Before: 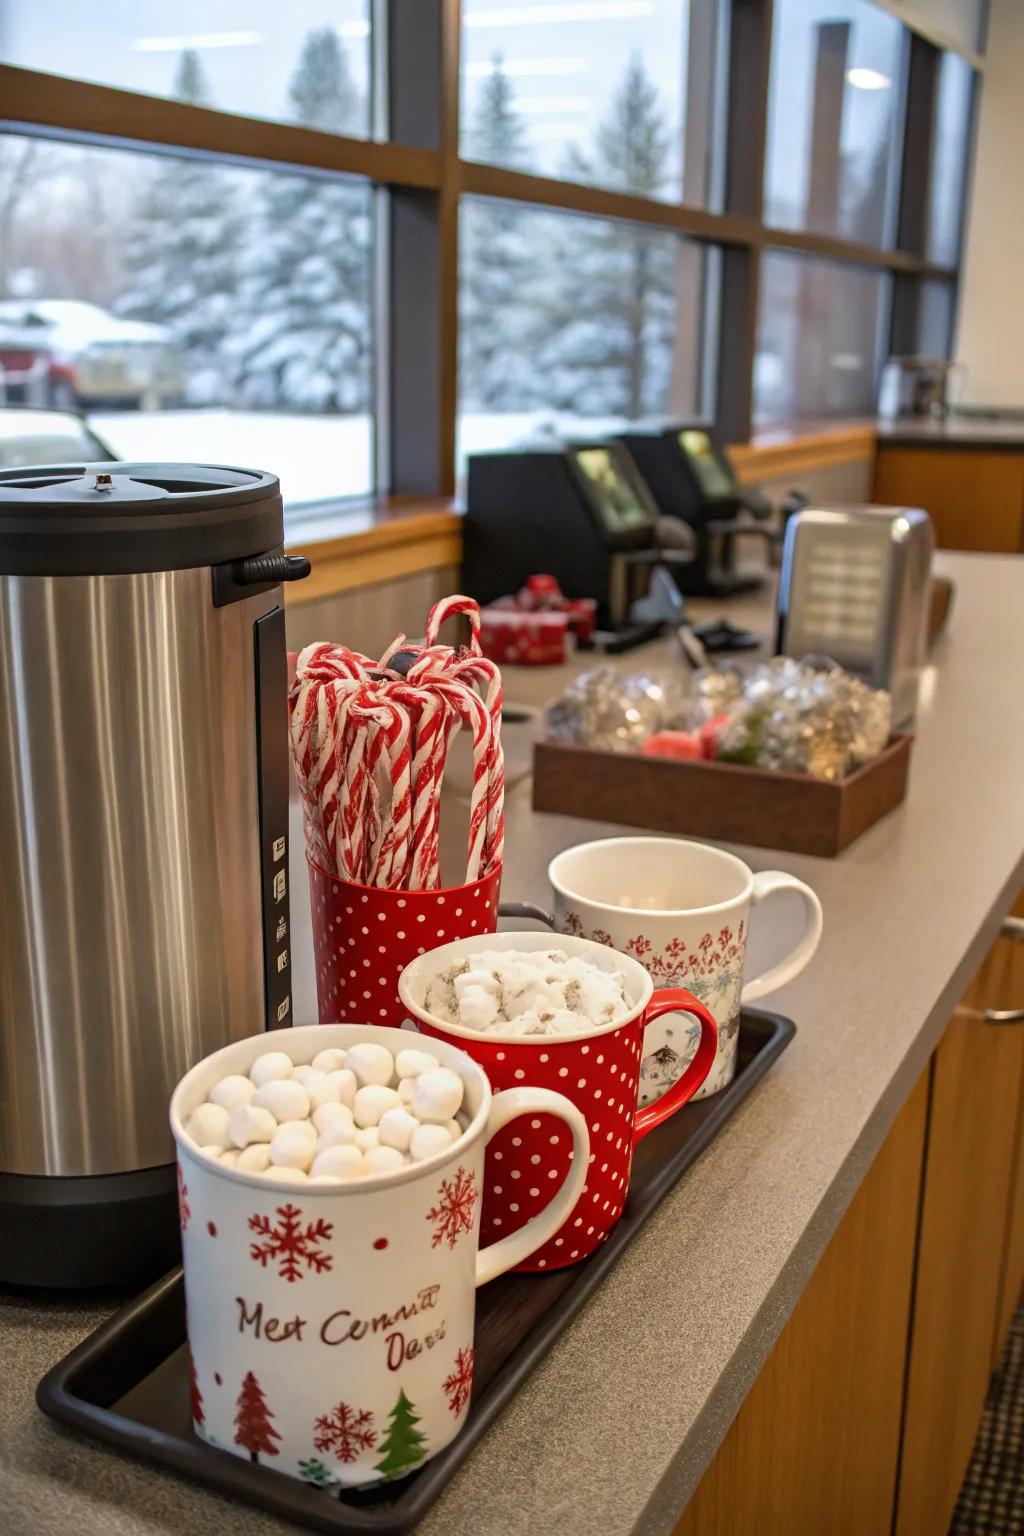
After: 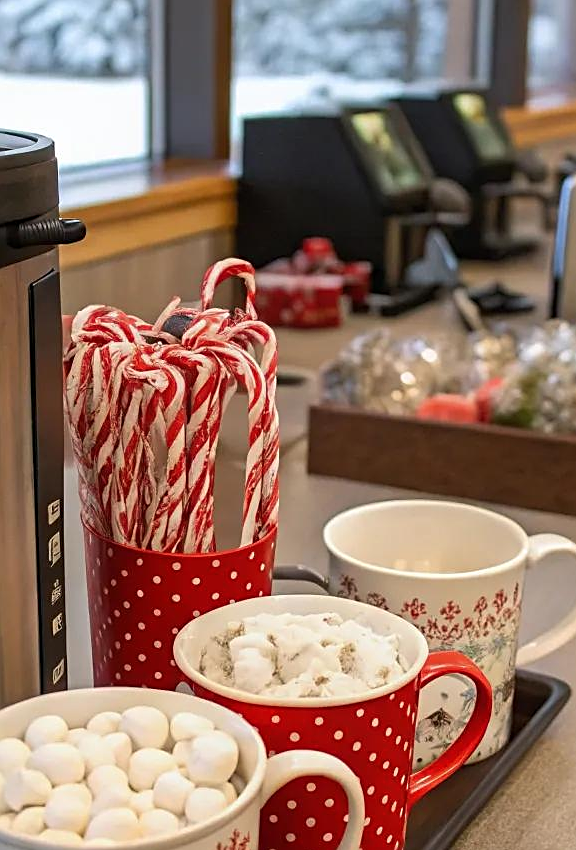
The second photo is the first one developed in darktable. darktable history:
crop and rotate: left 22.047%, top 21.996%, right 21.699%, bottom 22.626%
sharpen: on, module defaults
